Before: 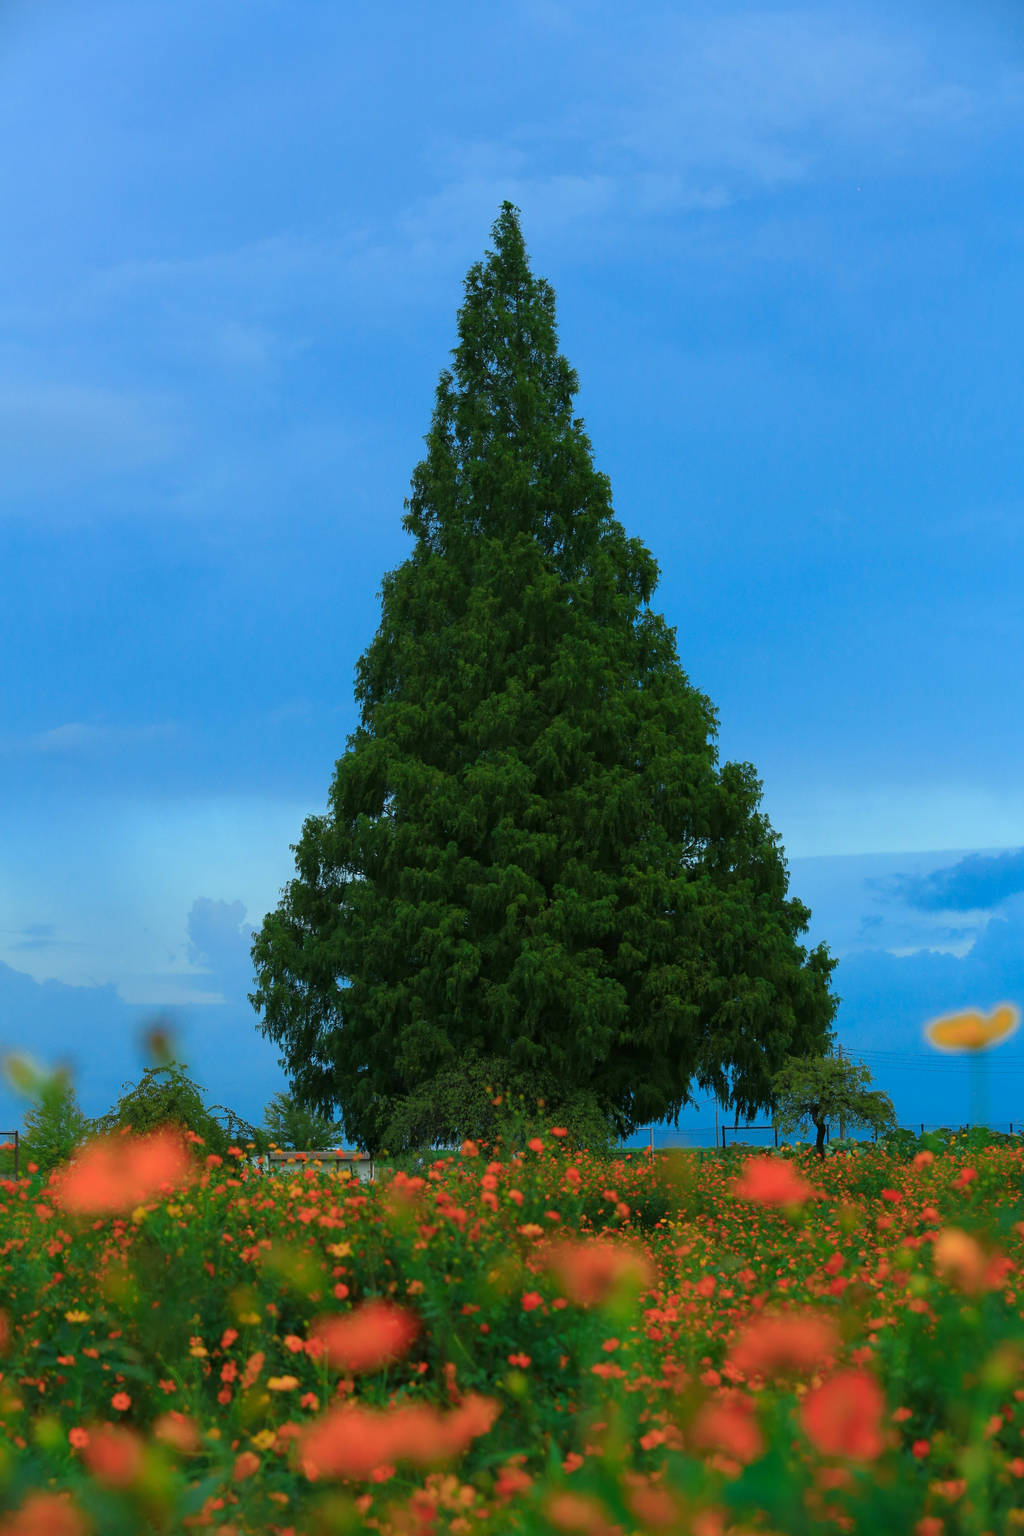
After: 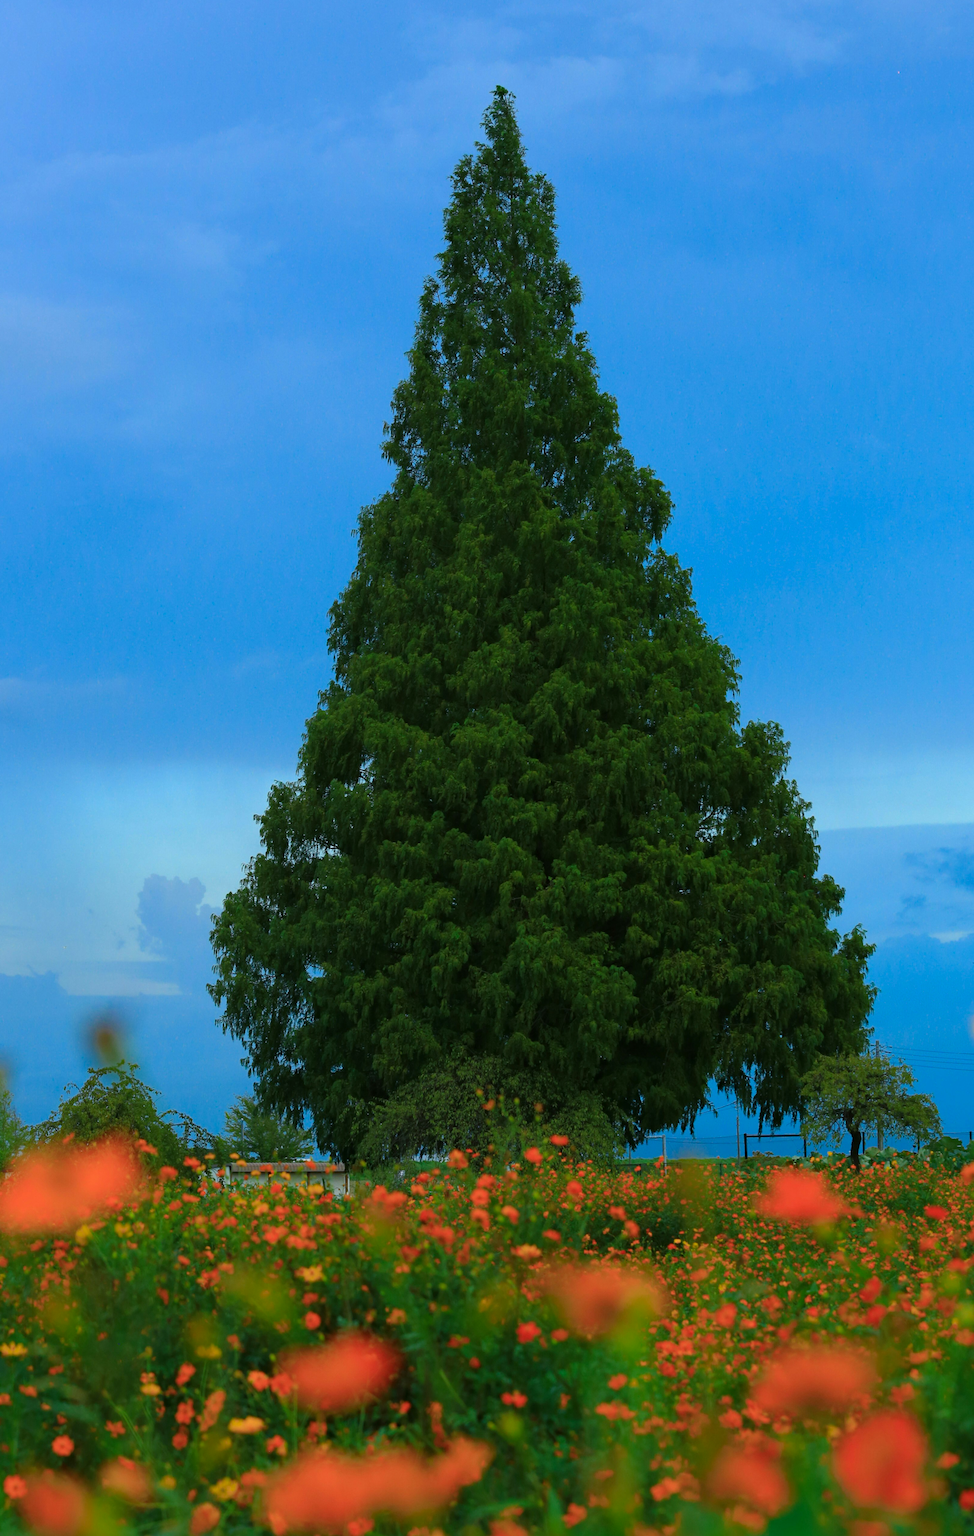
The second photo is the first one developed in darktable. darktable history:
crop: left 6.446%, top 8.188%, right 9.538%, bottom 3.548%
haze removal: compatibility mode true, adaptive false
